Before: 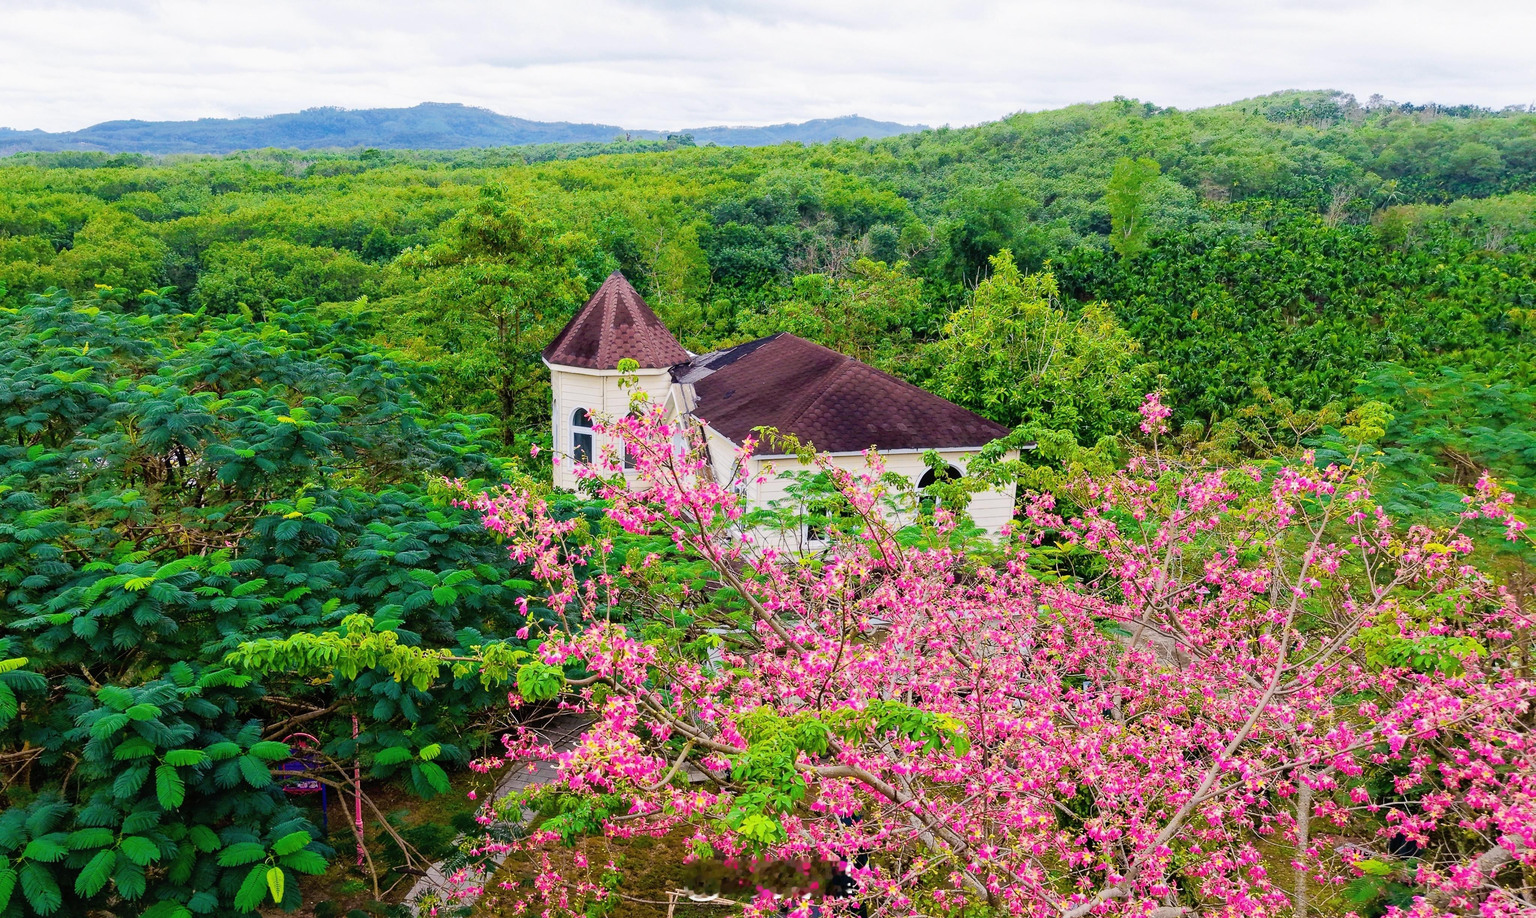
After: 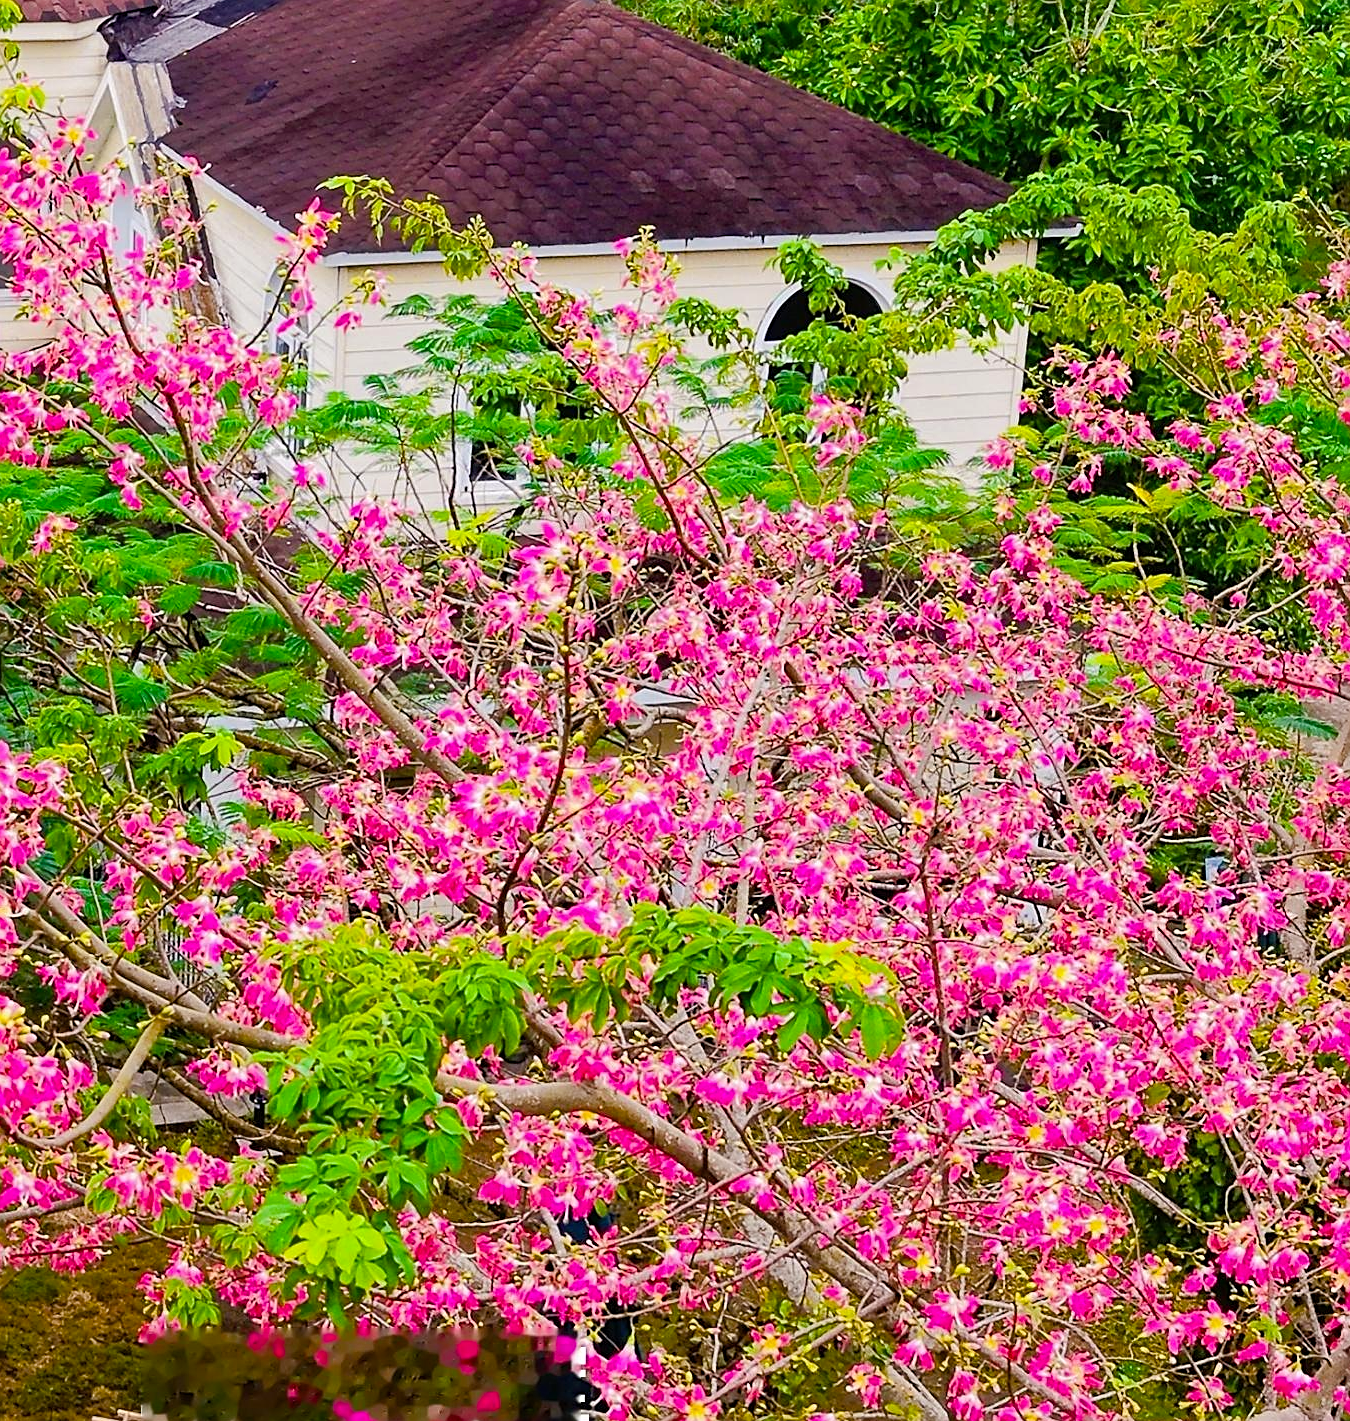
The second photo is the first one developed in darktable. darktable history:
tone equalizer: edges refinement/feathering 500, mask exposure compensation -1.57 EV, preserve details no
sharpen: on, module defaults
color balance rgb: power › chroma 0.264%, power › hue 62.06°, linear chroma grading › shadows 19.095%, linear chroma grading › highlights 2.855%, linear chroma grading › mid-tones 10.331%, perceptual saturation grading › global saturation 19.483%, global vibrance -24.911%
crop: left 41.094%, top 39.225%, right 25.935%, bottom 2.689%
shadows and highlights: radius 334.68, shadows 64.15, highlights 5.1, compress 87.57%, soften with gaussian
